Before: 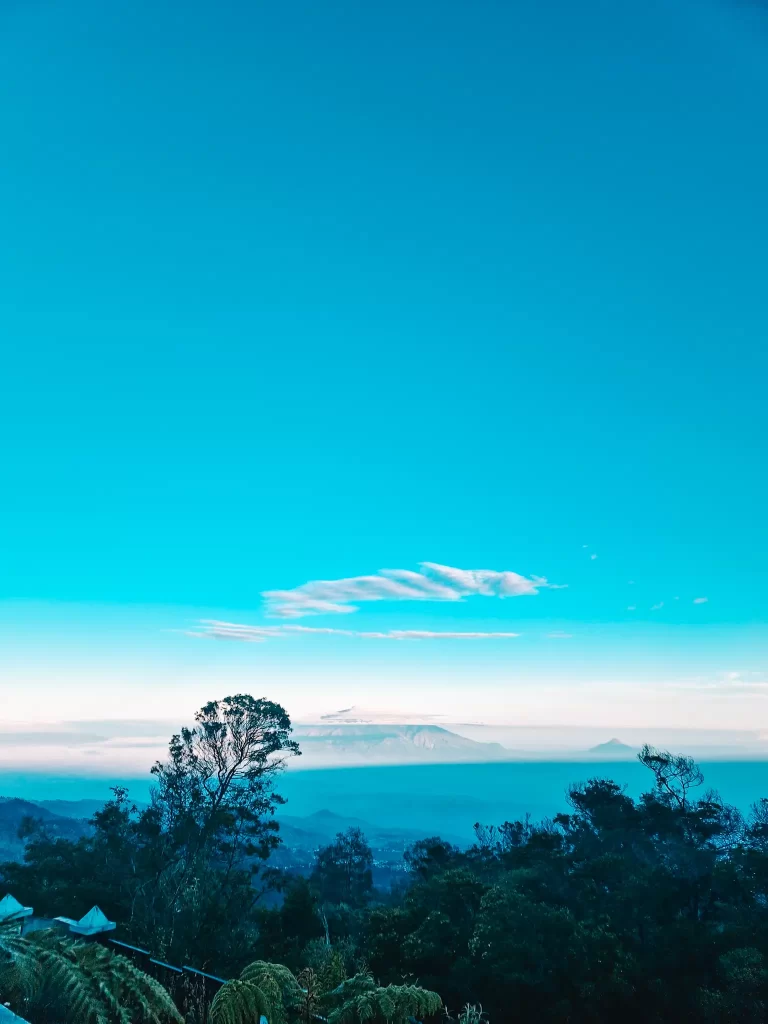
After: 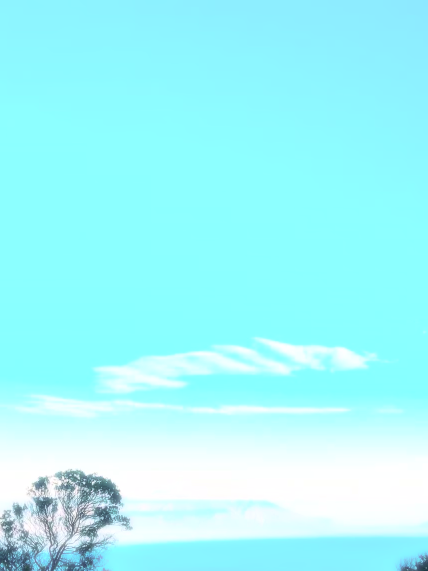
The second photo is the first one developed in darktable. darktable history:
local contrast: detail 130%
crop and rotate: left 22.13%, top 22.054%, right 22.026%, bottom 22.102%
tone curve: curves: ch0 [(0, 0) (0.003, 0.144) (0.011, 0.149) (0.025, 0.159) (0.044, 0.183) (0.069, 0.207) (0.1, 0.236) (0.136, 0.269) (0.177, 0.303) (0.224, 0.339) (0.277, 0.38) (0.335, 0.428) (0.399, 0.478) (0.468, 0.539) (0.543, 0.604) (0.623, 0.679) (0.709, 0.755) (0.801, 0.836) (0.898, 0.918) (1, 1)], preserve colors none
bloom: size 0%, threshold 54.82%, strength 8.31%
